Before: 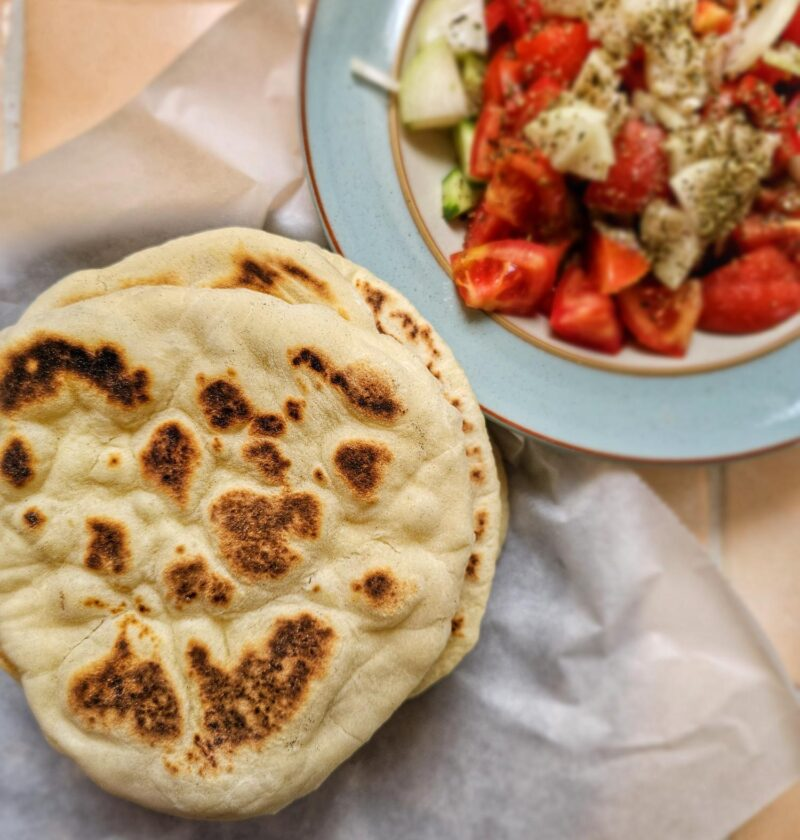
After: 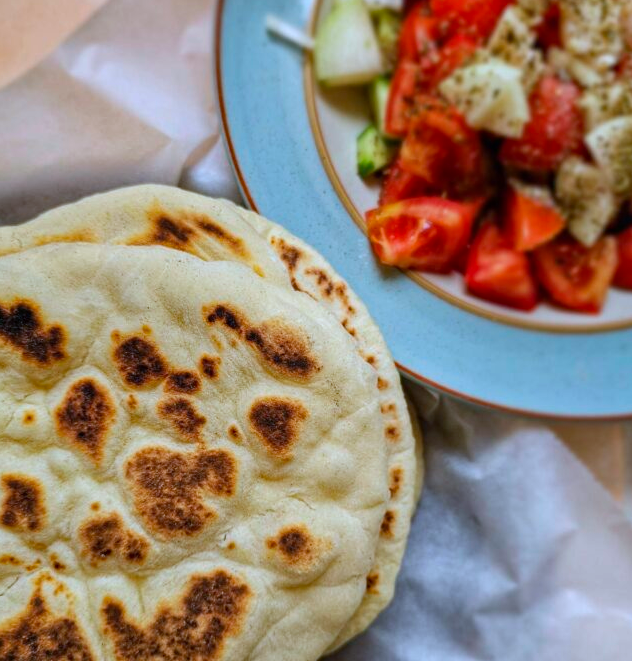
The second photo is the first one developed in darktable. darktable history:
color calibration: illuminant custom, x 0.389, y 0.387, temperature 3822.91 K
exposure: exposure -0.253 EV, compensate exposure bias true, compensate highlight preservation false
haze removal: compatibility mode true, adaptive false
crop and rotate: left 10.675%, top 5.137%, right 10.303%, bottom 16.132%
